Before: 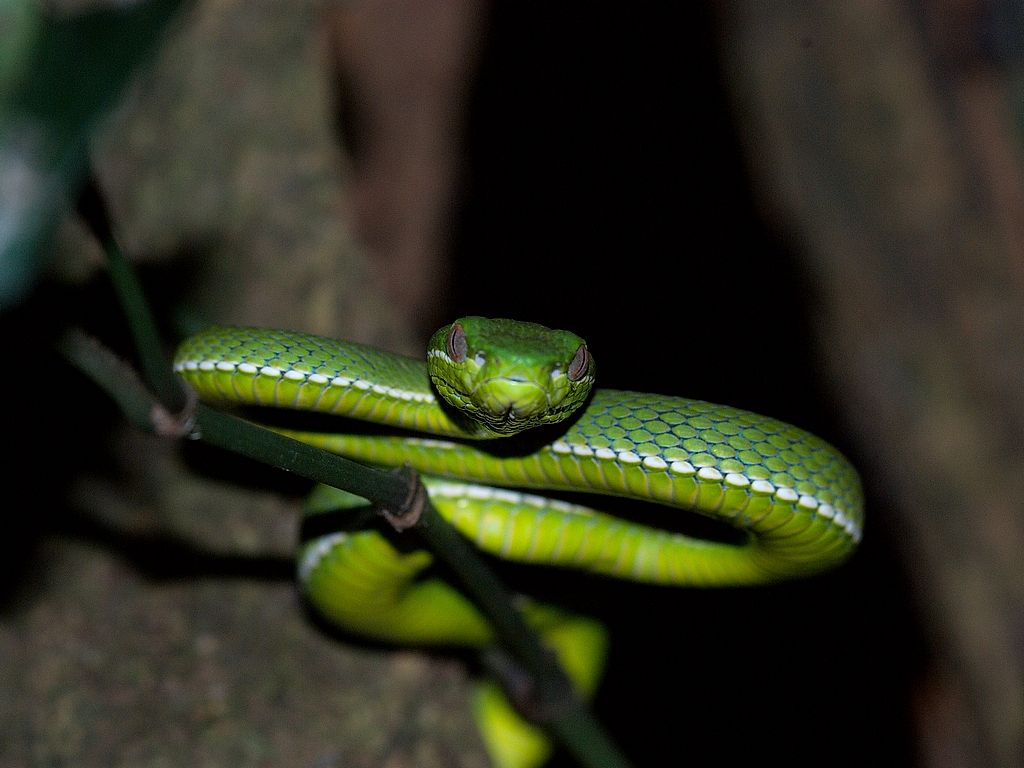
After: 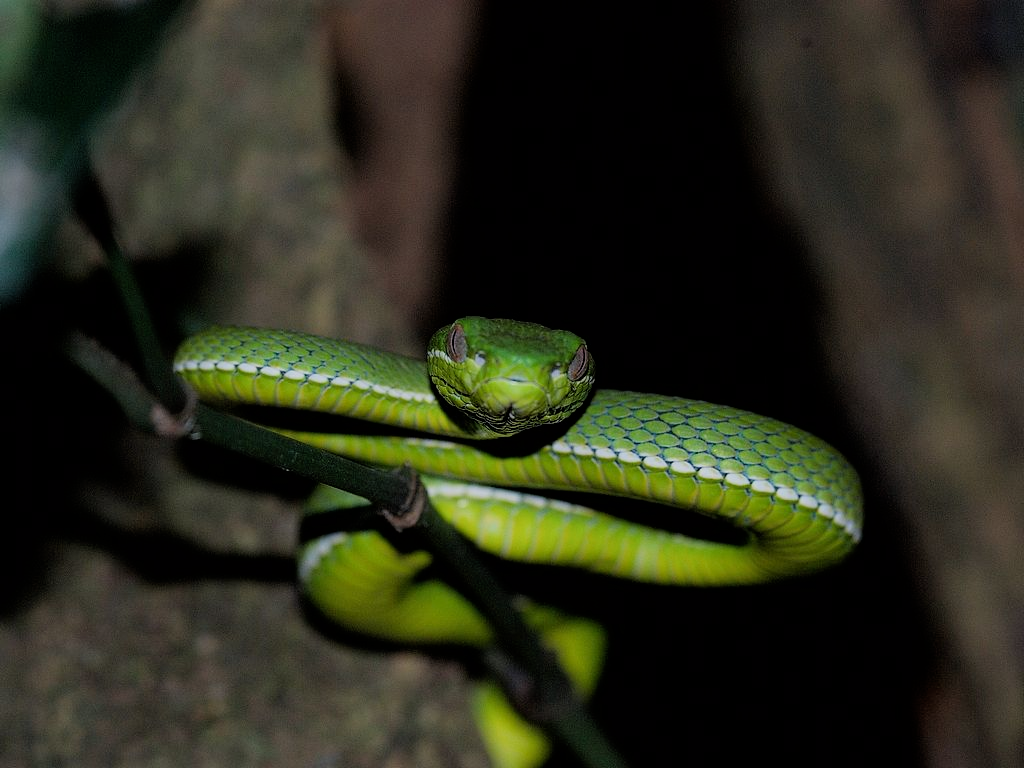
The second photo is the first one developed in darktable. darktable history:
filmic rgb: black relative exposure -8 EV, white relative exposure 4.06 EV, hardness 4.21, contrast 0.933
